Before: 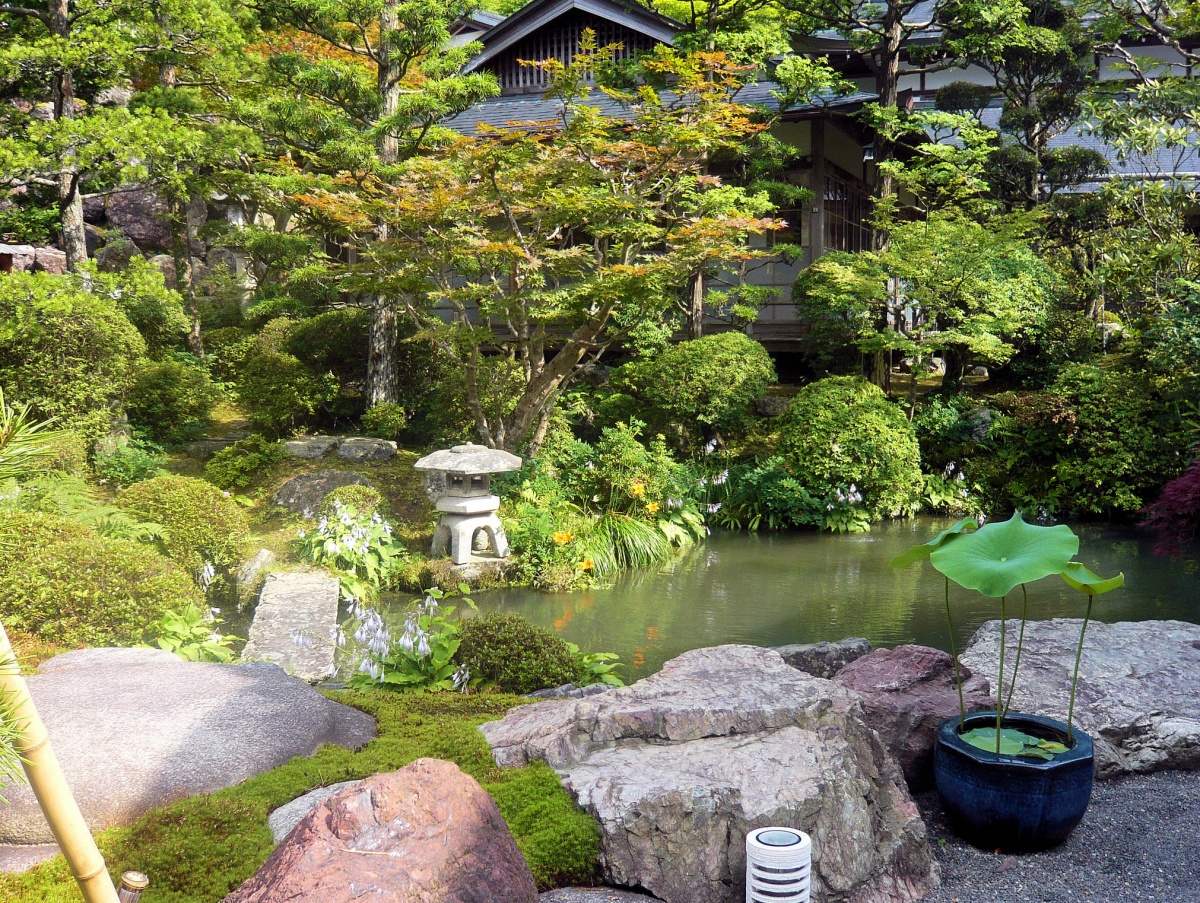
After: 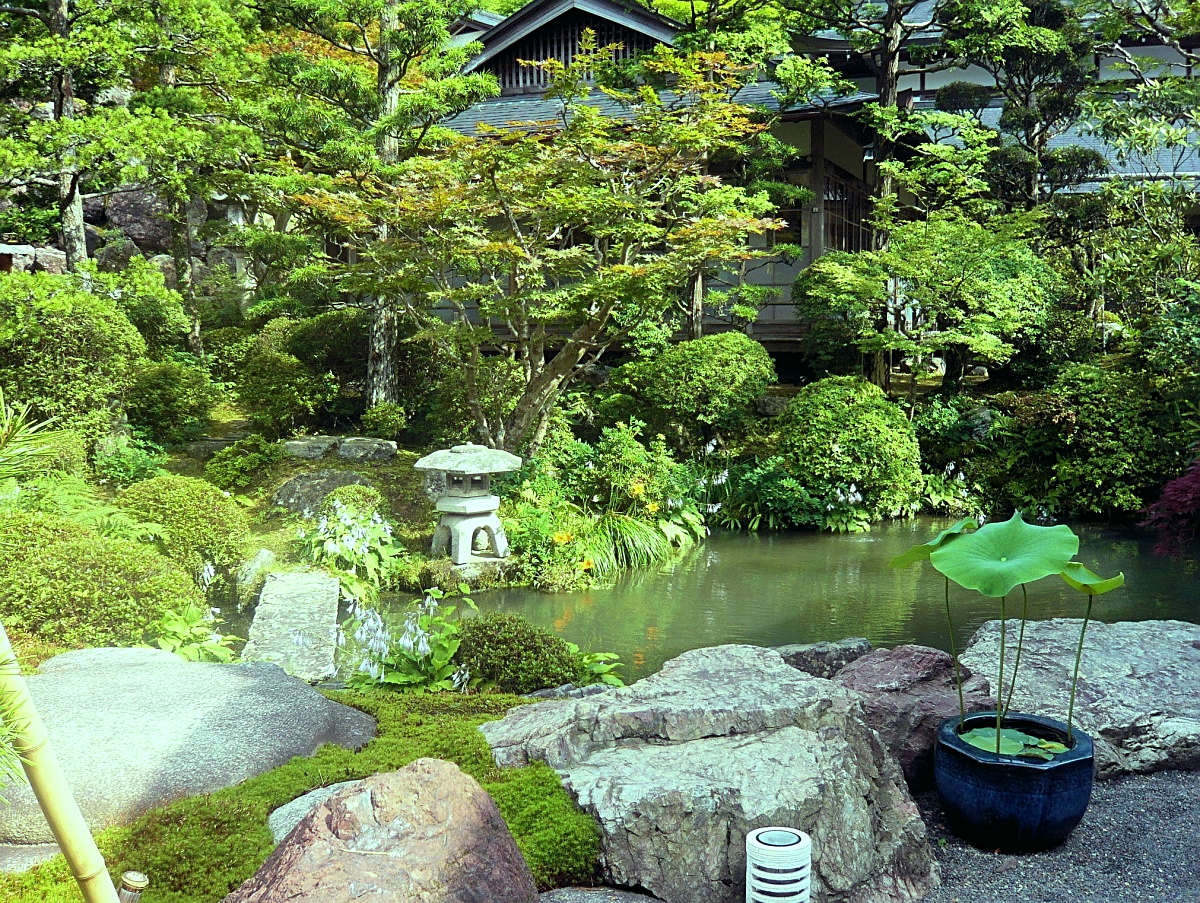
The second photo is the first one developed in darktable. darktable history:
white balance: red 1.029, blue 0.92
color balance: mode lift, gamma, gain (sRGB), lift [0.997, 0.979, 1.021, 1.011], gamma [1, 1.084, 0.916, 0.998], gain [1, 0.87, 1.13, 1.101], contrast 4.55%, contrast fulcrum 38.24%, output saturation 104.09%
sharpen: radius 2.167, amount 0.381, threshold 0
